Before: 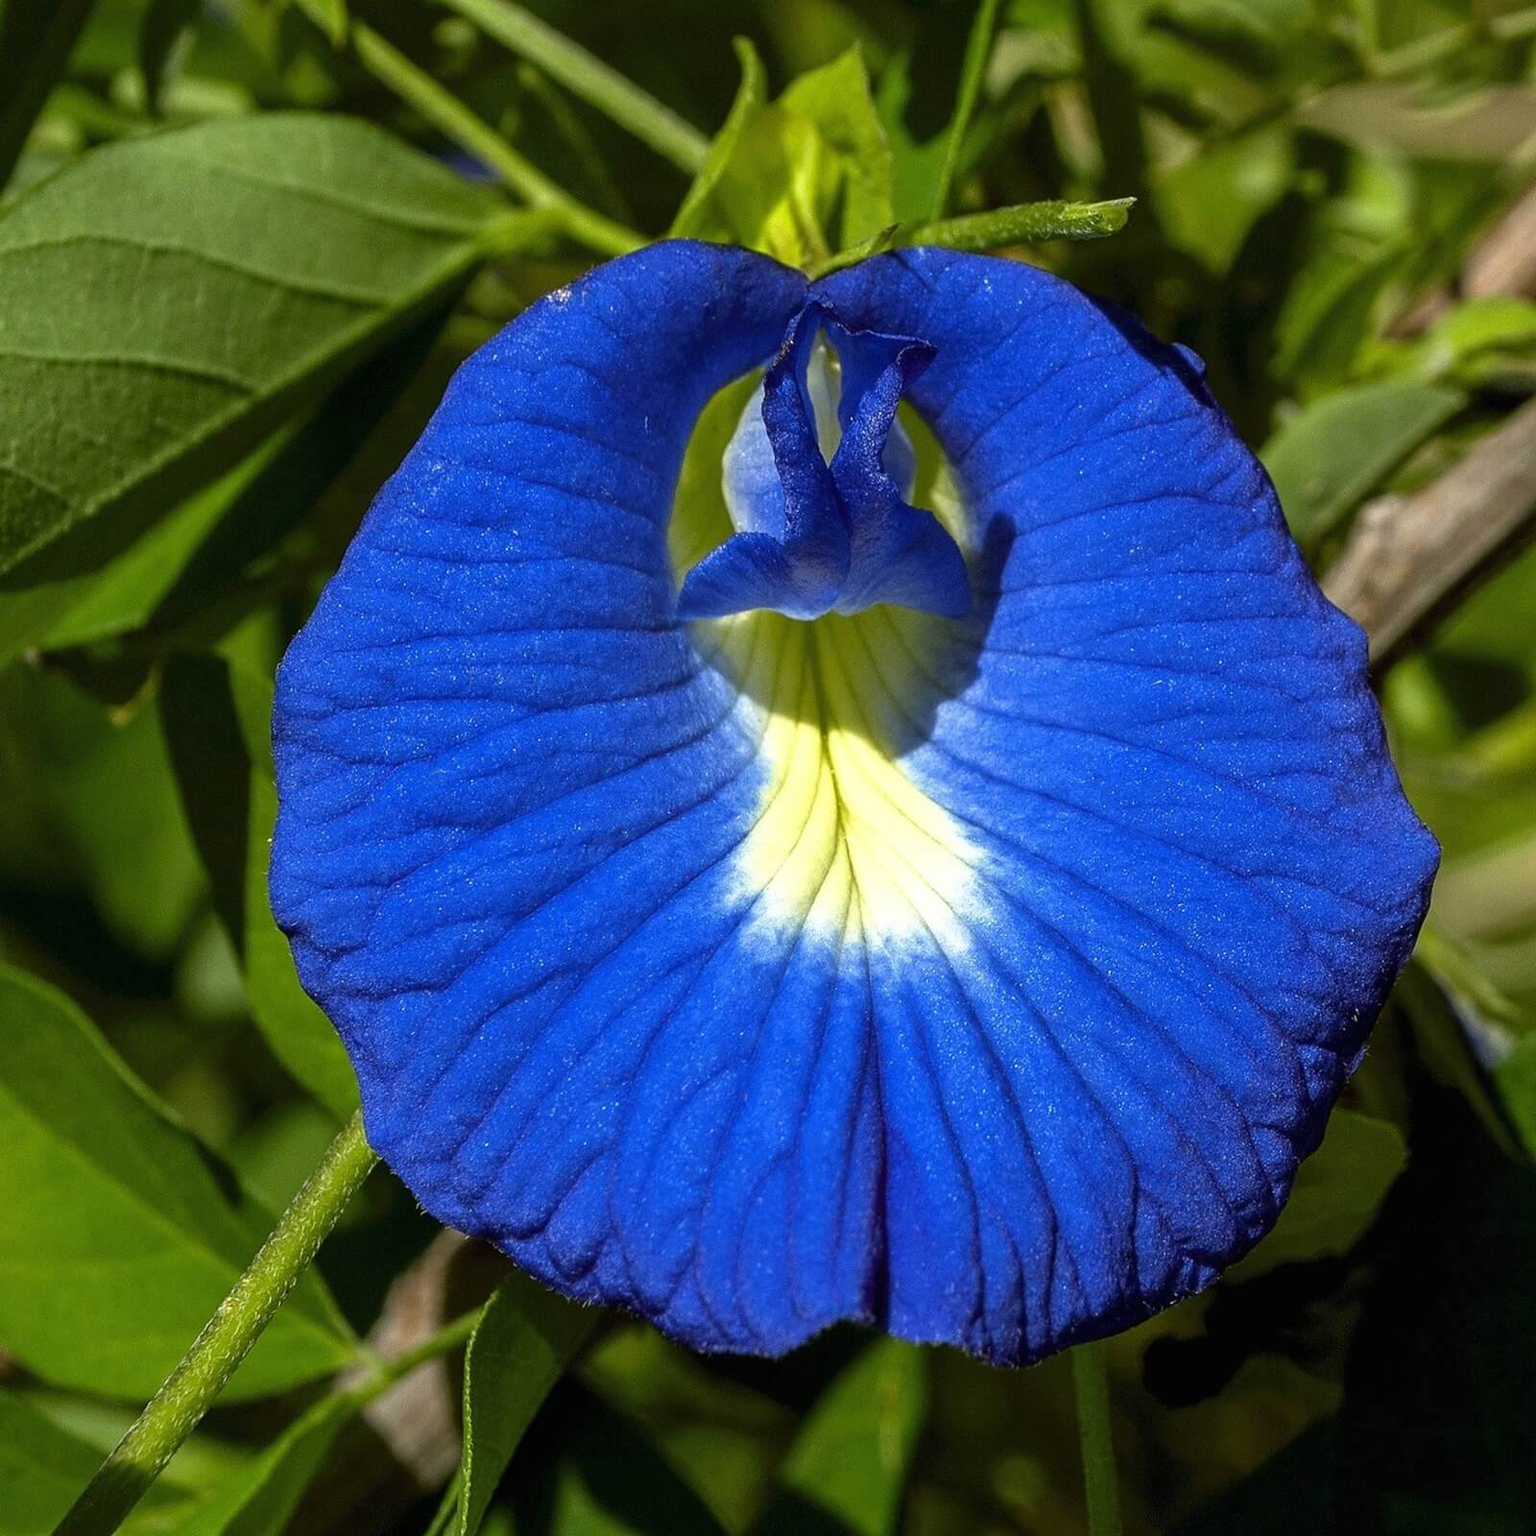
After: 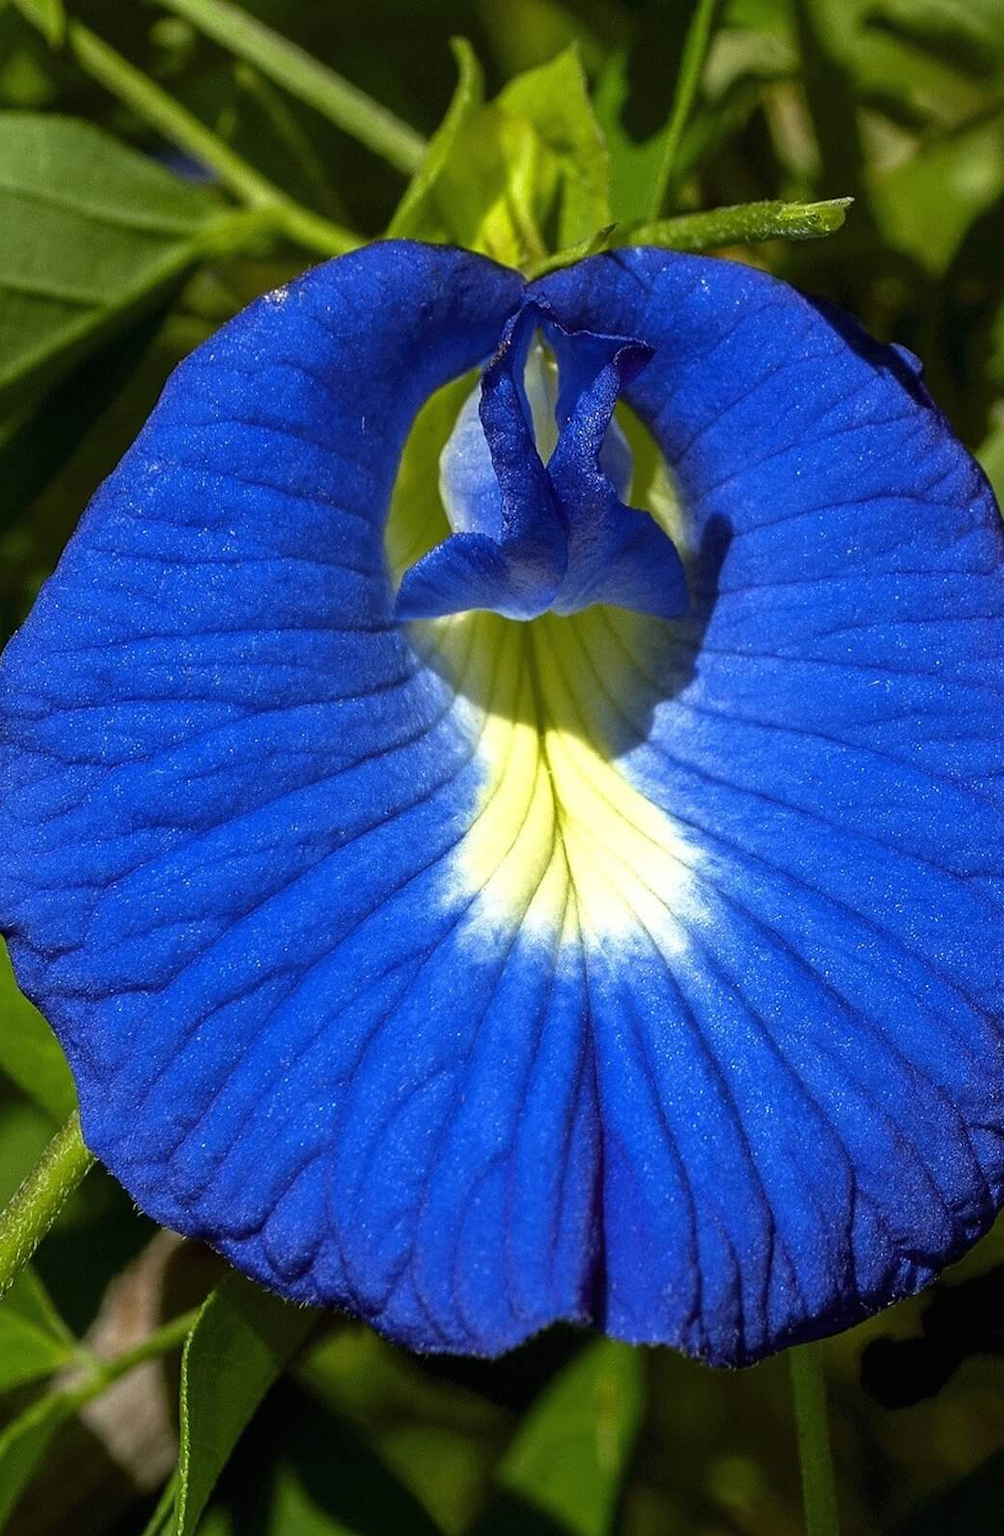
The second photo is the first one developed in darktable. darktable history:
crop and rotate: left 18.481%, right 16.117%
